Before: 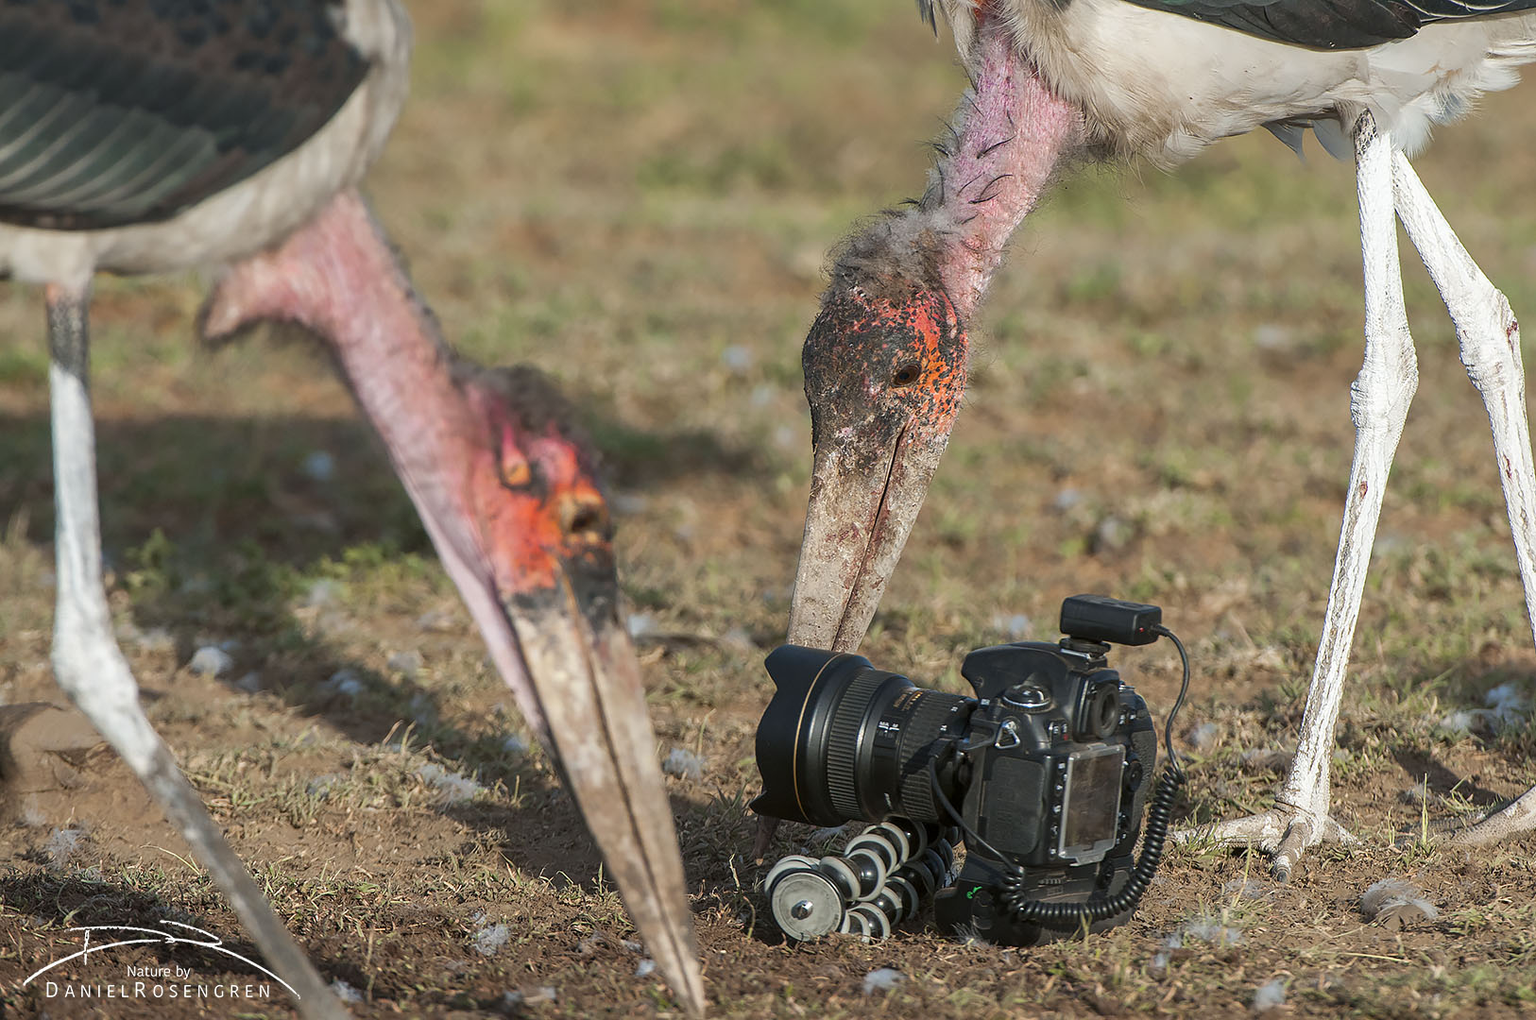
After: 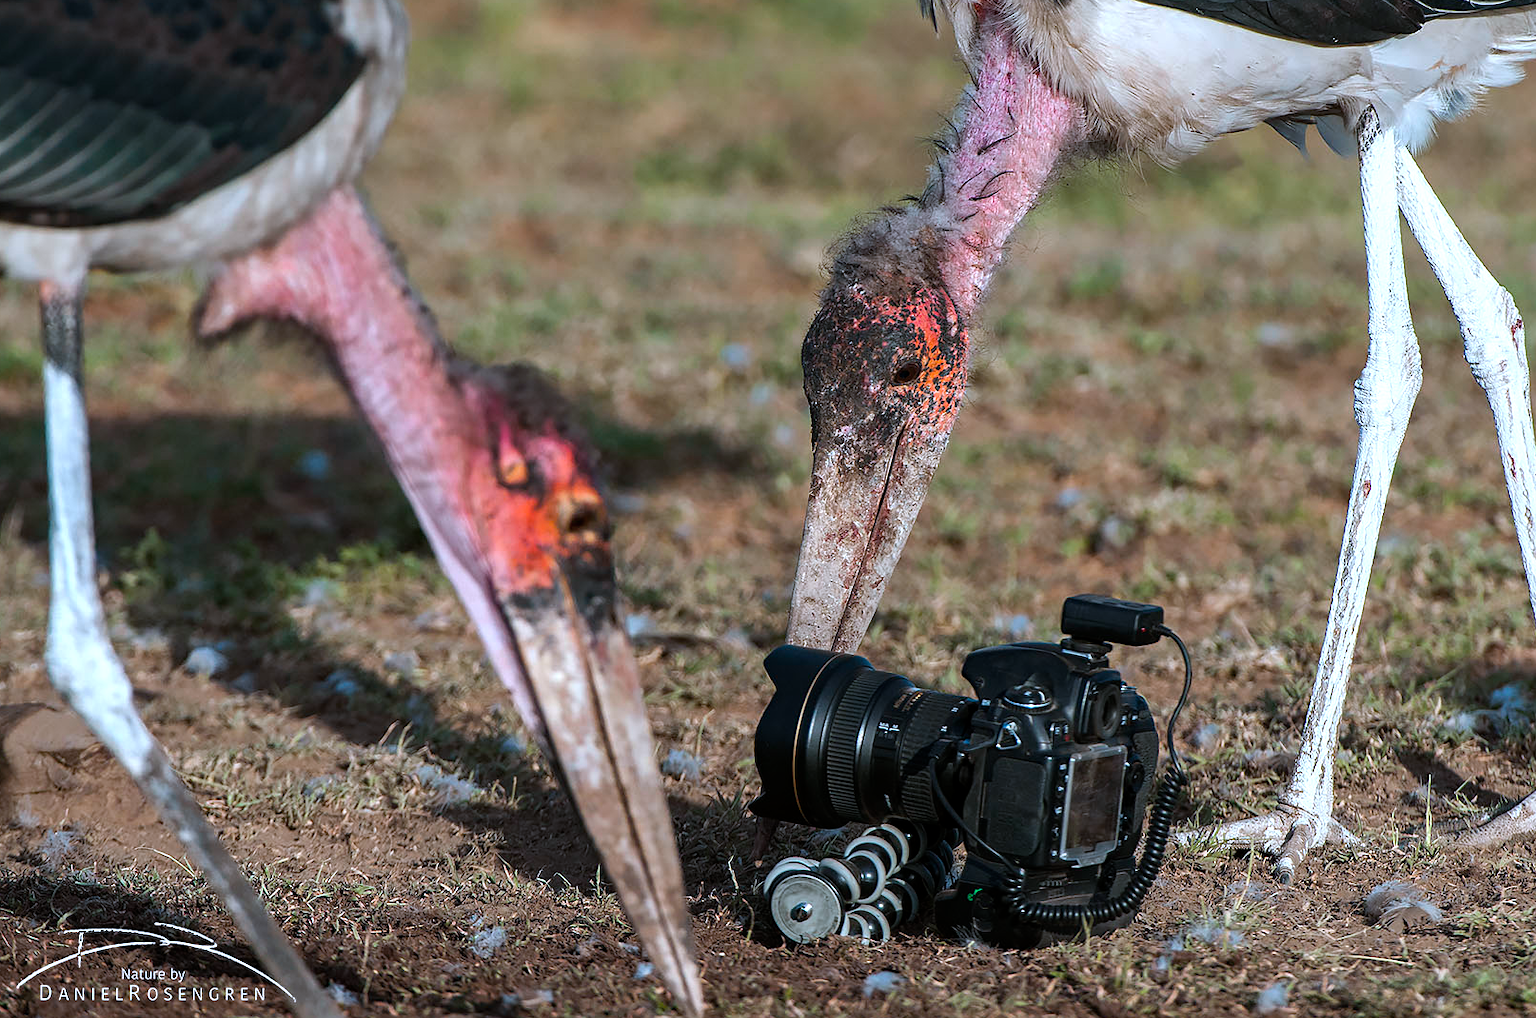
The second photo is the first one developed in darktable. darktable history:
tone equalizer: on, module defaults
color balance rgb: shadows lift › luminance -10%, power › luminance -9%, linear chroma grading › global chroma 10%, global vibrance 10%, contrast 15%, saturation formula JzAzBz (2021)
color correction: highlights a* -2.24, highlights b* -18.1
crop: left 0.434%, top 0.485%, right 0.244%, bottom 0.386%
white balance: red 0.98, blue 1.034
haze removal: compatibility mode true, adaptive false
